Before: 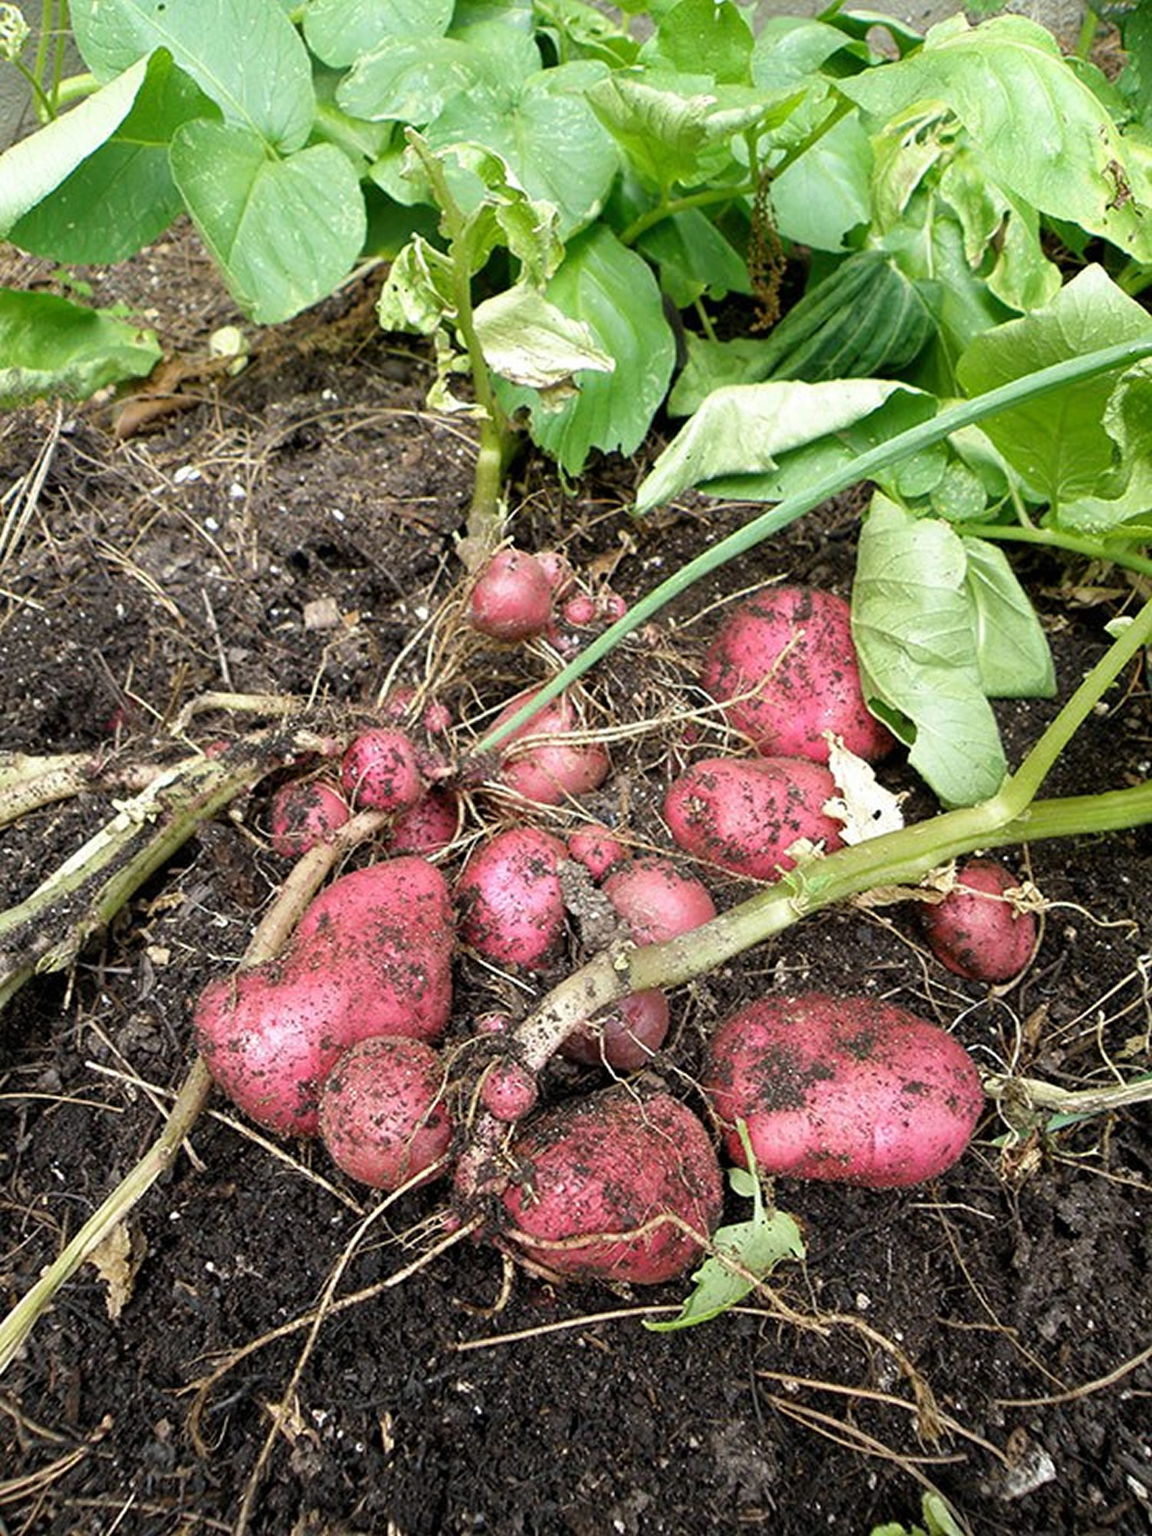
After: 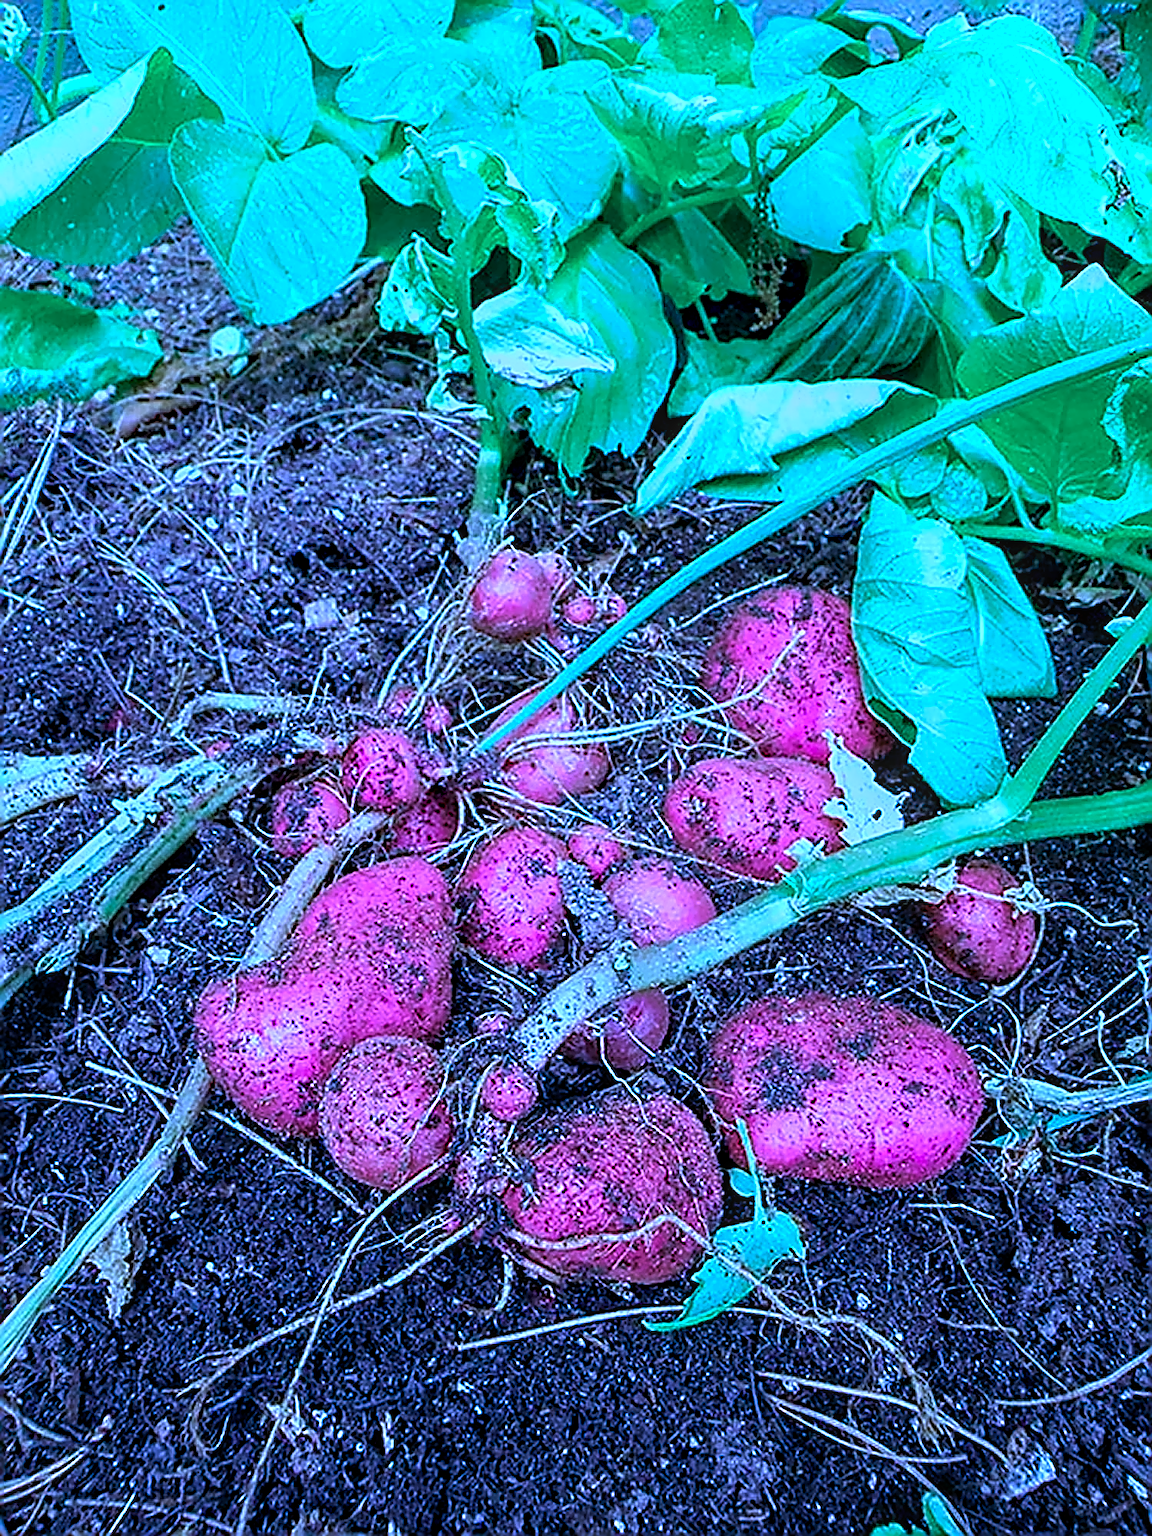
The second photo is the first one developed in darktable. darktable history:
color calibration: output R [0.948, 0.091, -0.04, 0], output G [-0.3, 1.384, -0.085, 0], output B [-0.108, 0.061, 1.08, 0], illuminant as shot in camera, x 0.484, y 0.43, temperature 2405.29 K
color equalizer: hue › orange 17, brightness › red 0.9, node placement -23°
local contrast: on, module defaults
lens correction: correction method embedded metadata, crop 3.48, focal 6.9, aperture 1.7, distance 0.238, camera "Pixel 9 Pro", lens "Pixel 9 Pro back camera 6.9mm f/1.7"
denoise (profiled): patch size 2, preserve shadows 1.02, bias correction -0.395, scattering 0.3, a [0, 0, 0], compensate highlight preservation false
haze removal: on, module defaults
sharpen: amount 2
raw chromatic aberrations: on, module defaults
